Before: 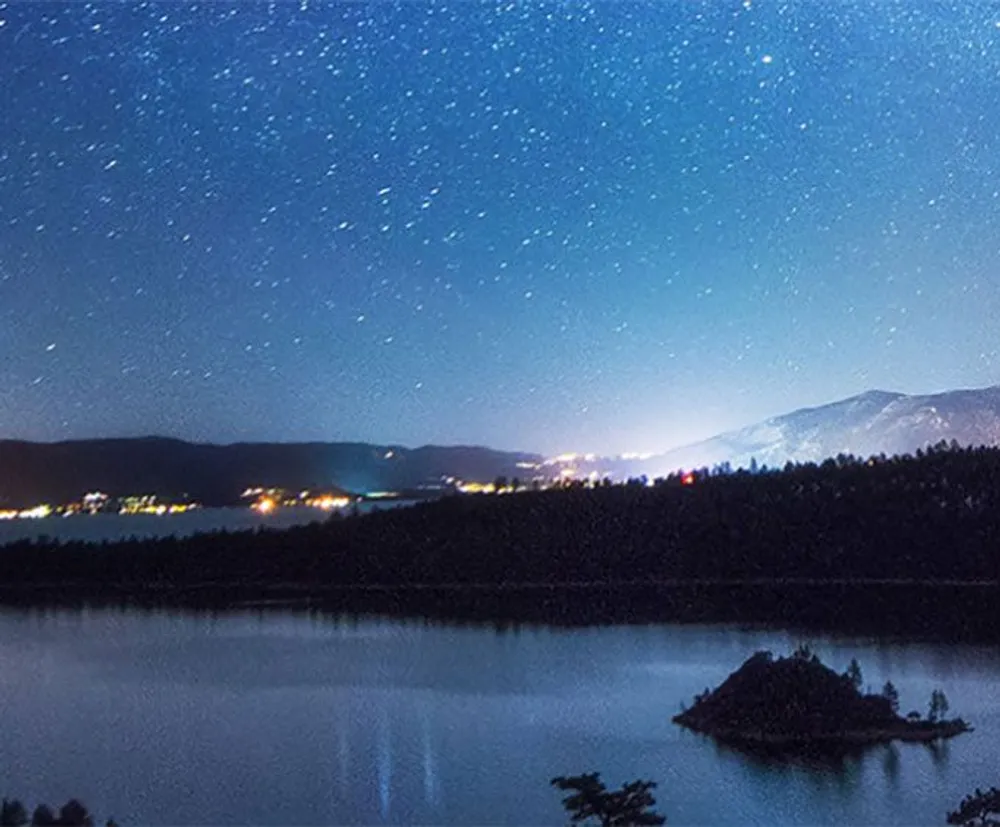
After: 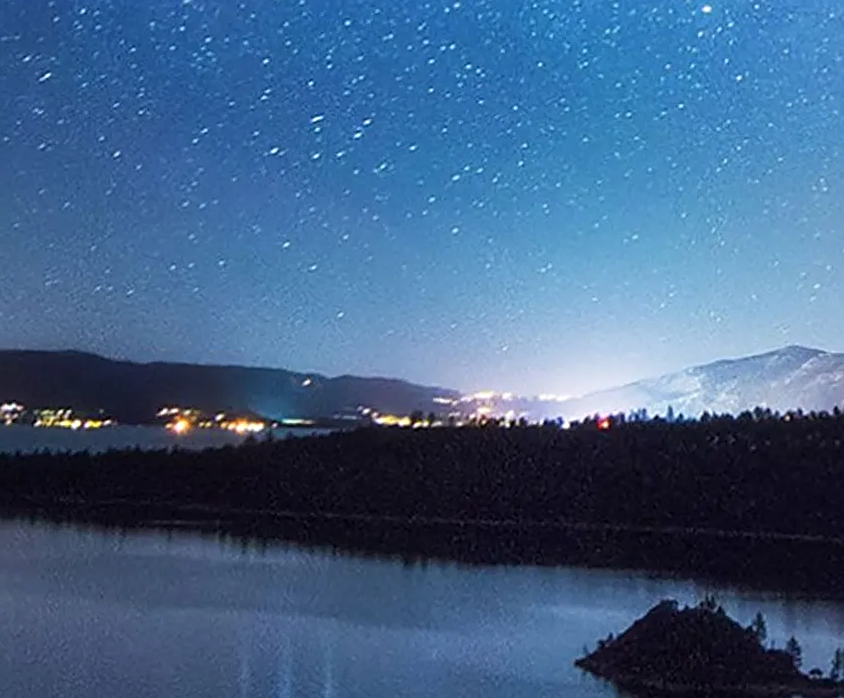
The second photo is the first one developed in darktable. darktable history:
sharpen: on, module defaults
crop and rotate: angle -3.27°, left 5.211%, top 5.211%, right 4.607%, bottom 4.607%
